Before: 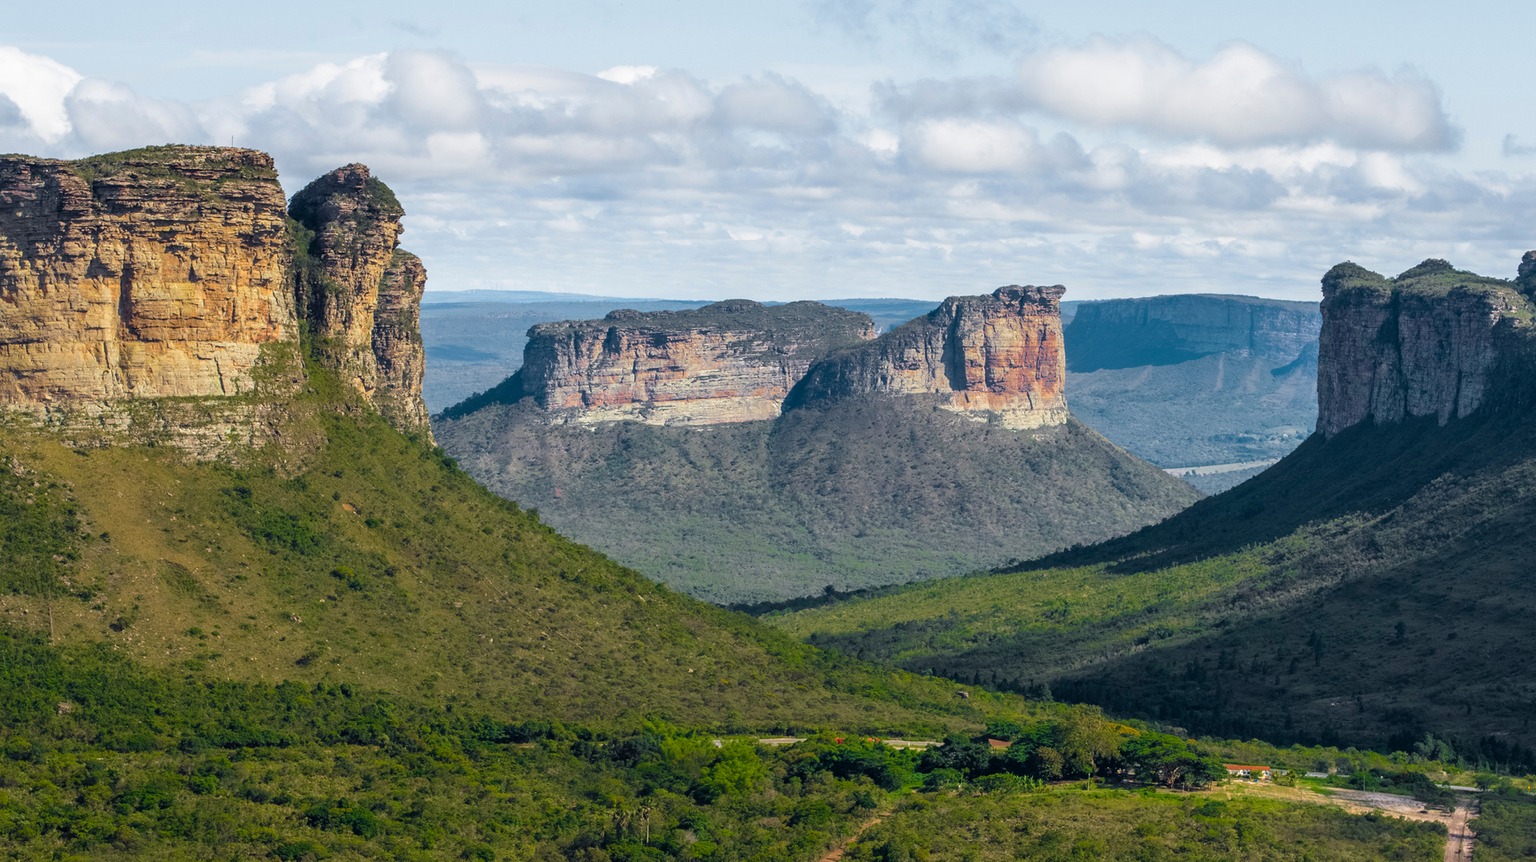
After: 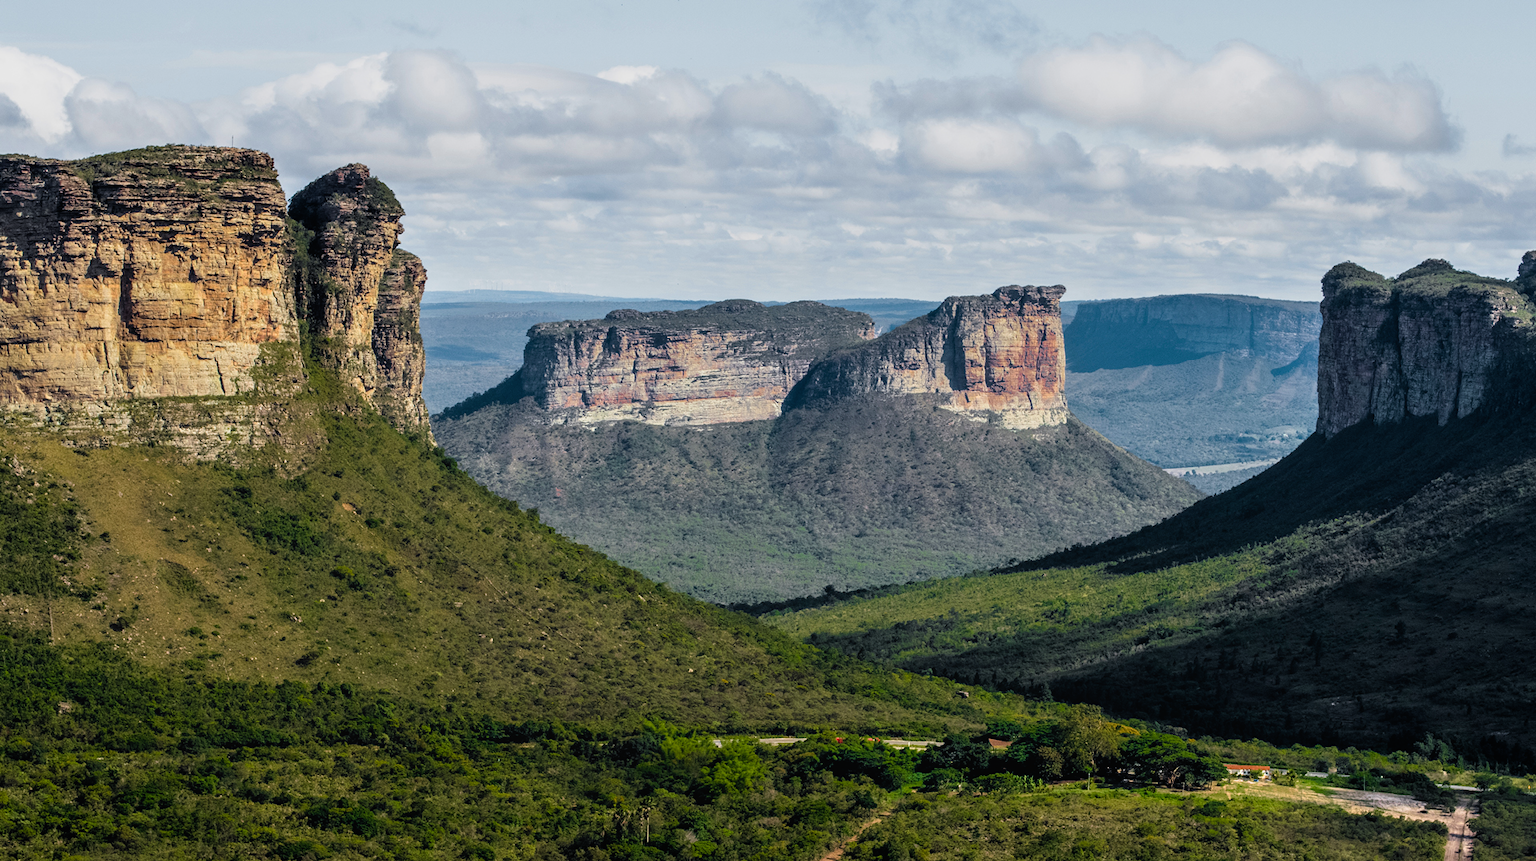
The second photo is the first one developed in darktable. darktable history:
tone equalizer: -8 EV -0.001 EV, -7 EV 0.004 EV, -6 EV -0.041 EV, -5 EV 0.011 EV, -4 EV -0.007 EV, -3 EV 0.018 EV, -2 EV -0.072 EV, -1 EV -0.269 EV, +0 EV -0.609 EV
filmic rgb: black relative exposure -6.41 EV, white relative exposure 2.42 EV, target white luminance 99.964%, hardness 5.27, latitude 0.769%, contrast 1.427, highlights saturation mix 3.35%
local contrast: mode bilateral grid, contrast 99, coarseness 100, detail 90%, midtone range 0.2
